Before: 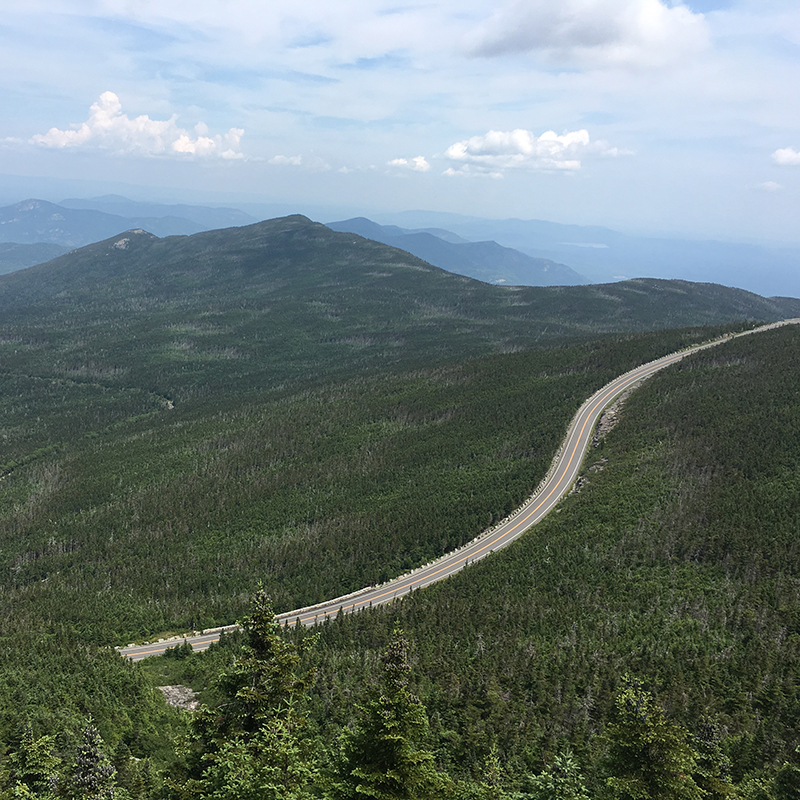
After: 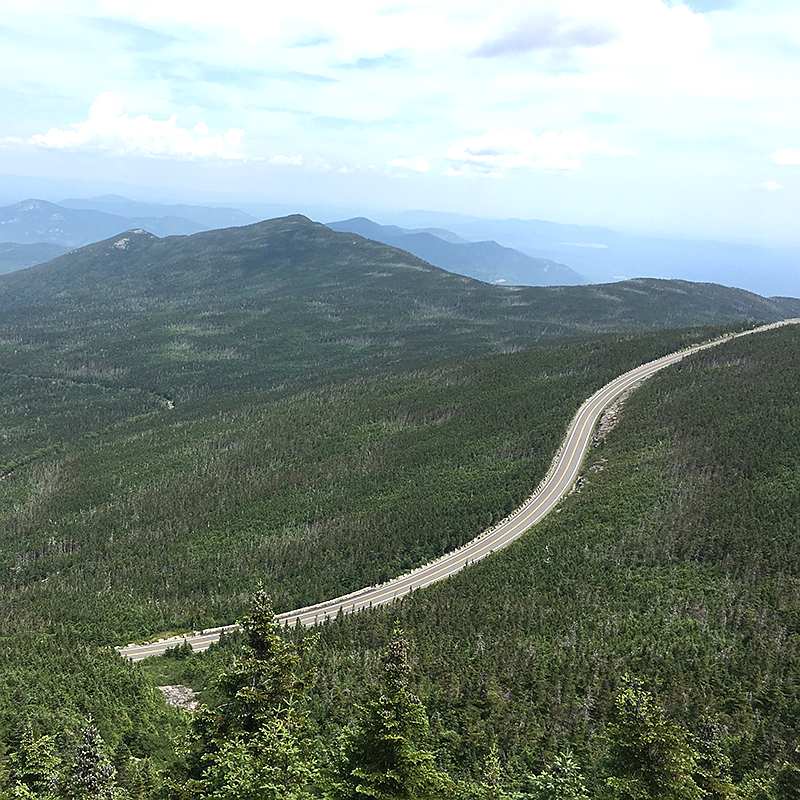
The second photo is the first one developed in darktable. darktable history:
sharpen: radius 1, threshold 1
exposure: black level correction 0, exposure 0.5 EV, compensate highlight preservation false
